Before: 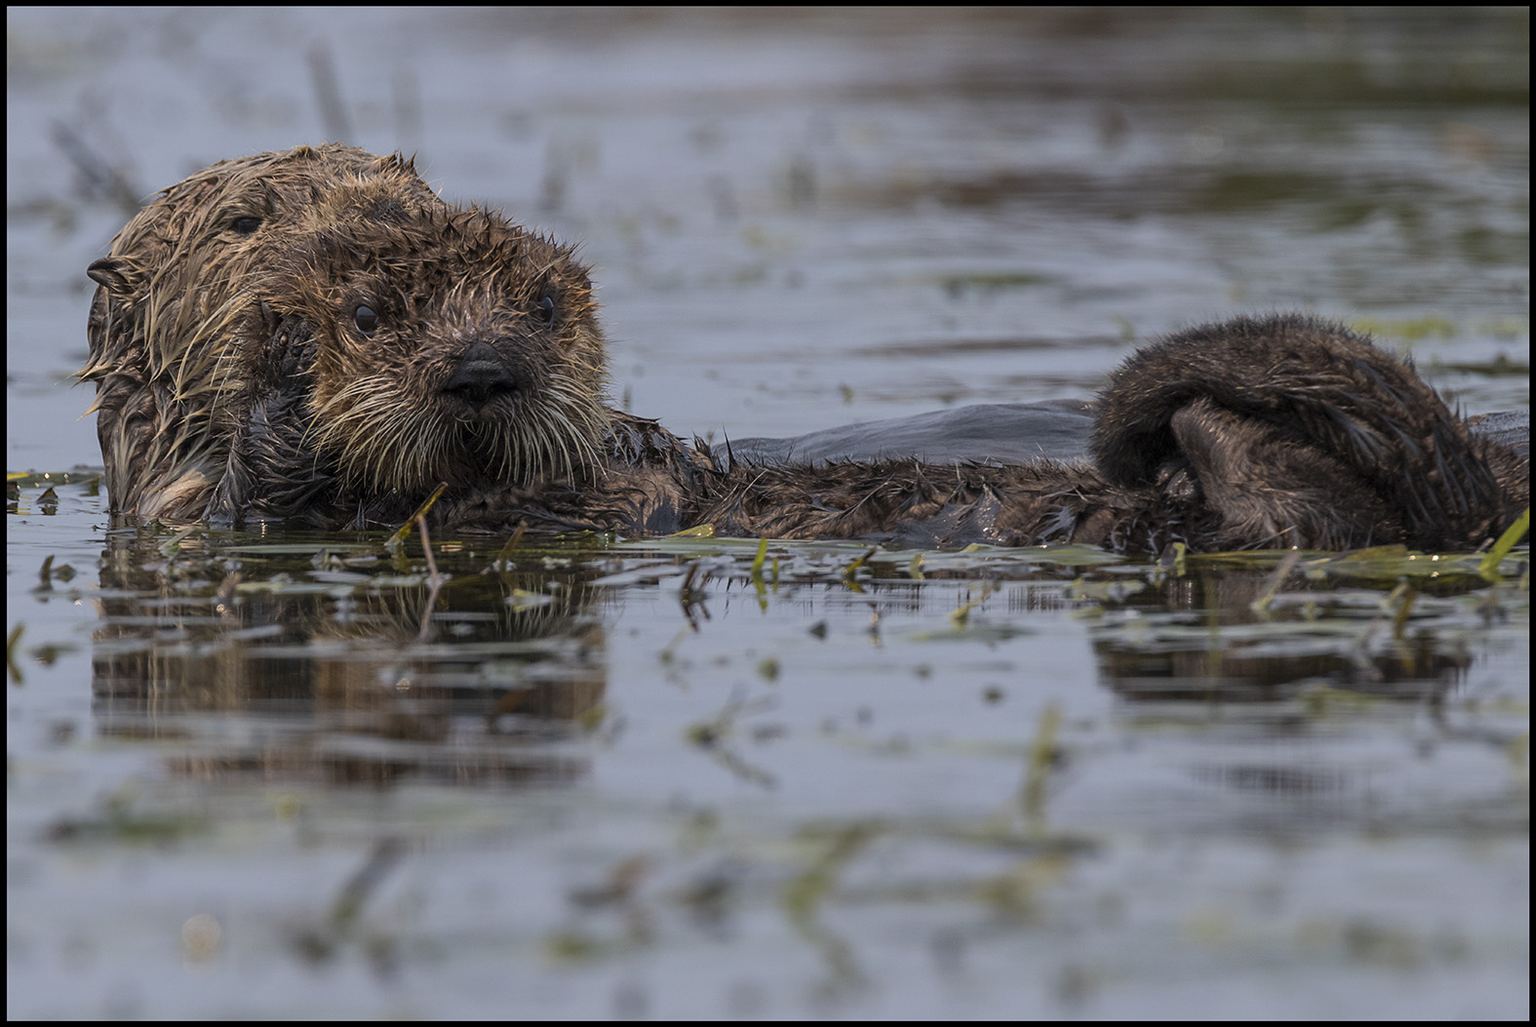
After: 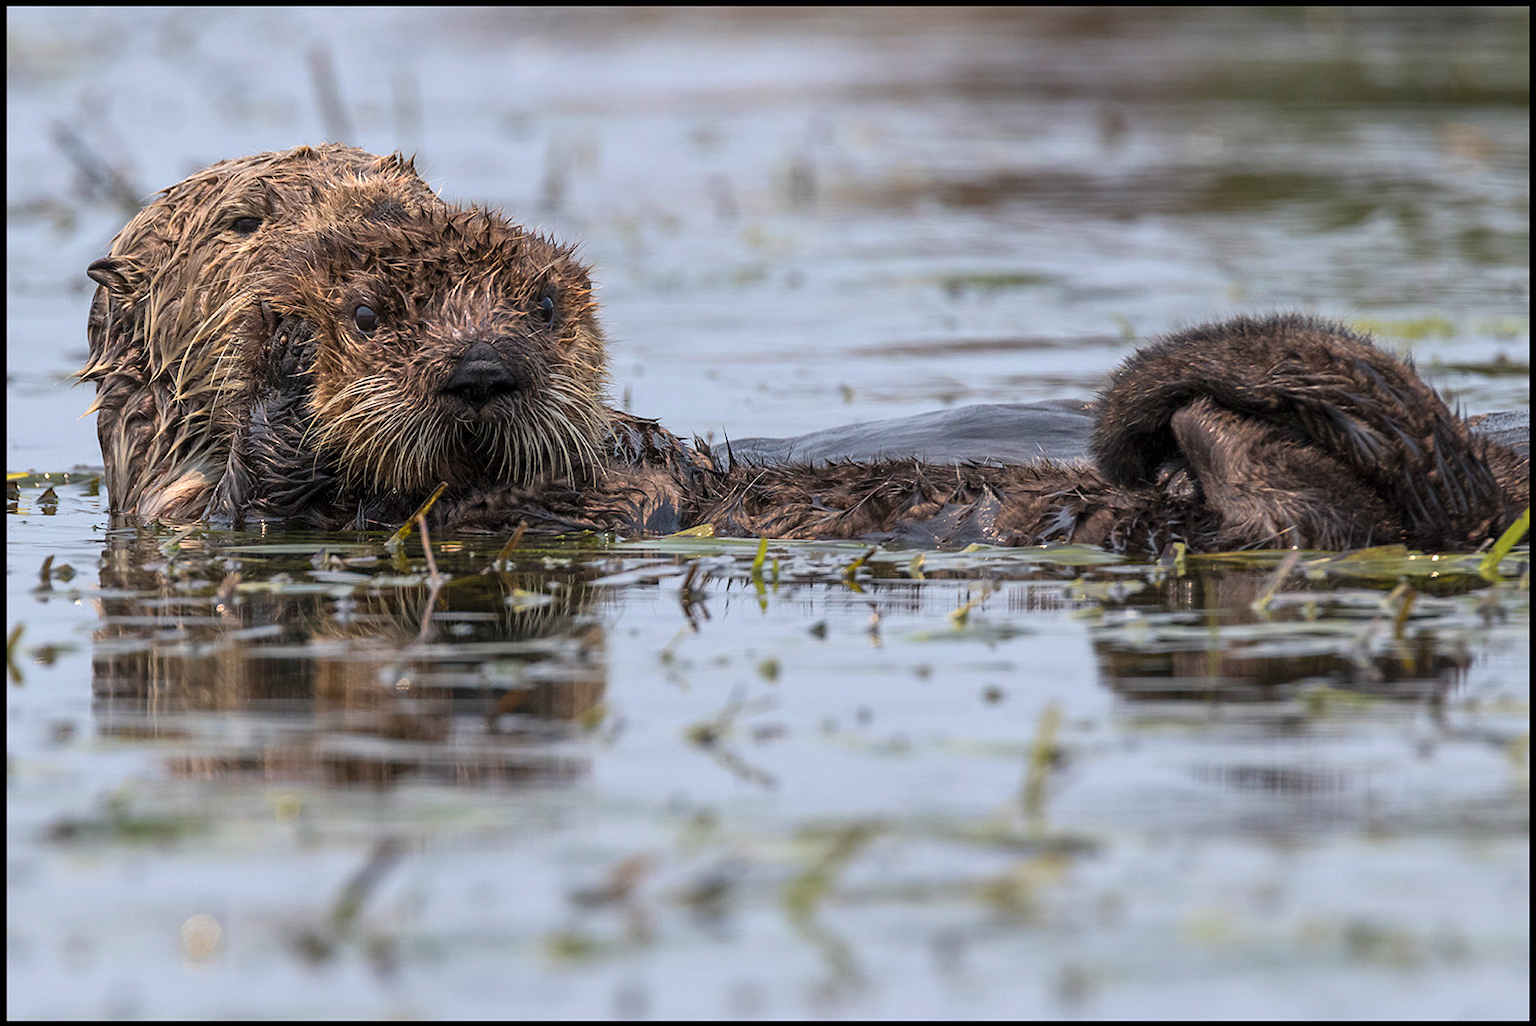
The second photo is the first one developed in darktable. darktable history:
rotate and perspective: automatic cropping original format, crop left 0, crop top 0
exposure: black level correction 0, exposure 0.7 EV, compensate exposure bias true, compensate highlight preservation false
local contrast: mode bilateral grid, contrast 15, coarseness 36, detail 105%, midtone range 0.2
tone equalizer: on, module defaults
